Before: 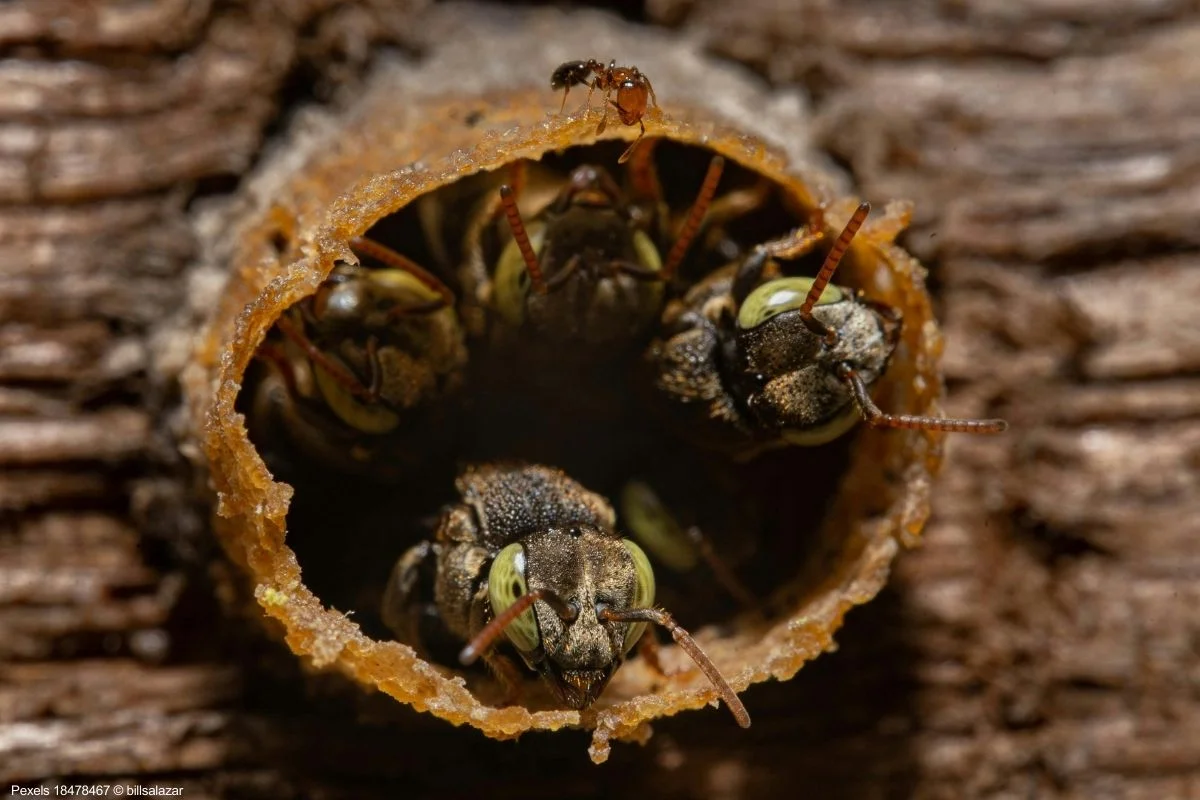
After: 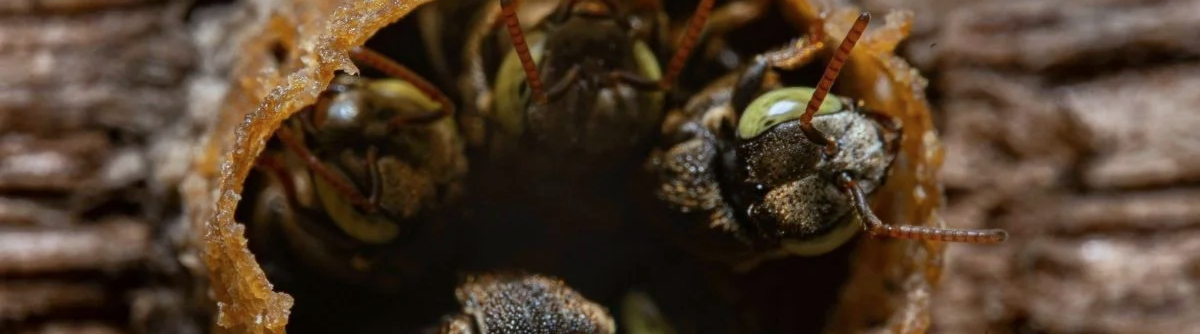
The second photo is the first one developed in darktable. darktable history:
crop and rotate: top 23.84%, bottom 34.294%
color calibration: illuminant custom, x 0.368, y 0.373, temperature 4330.32 K
